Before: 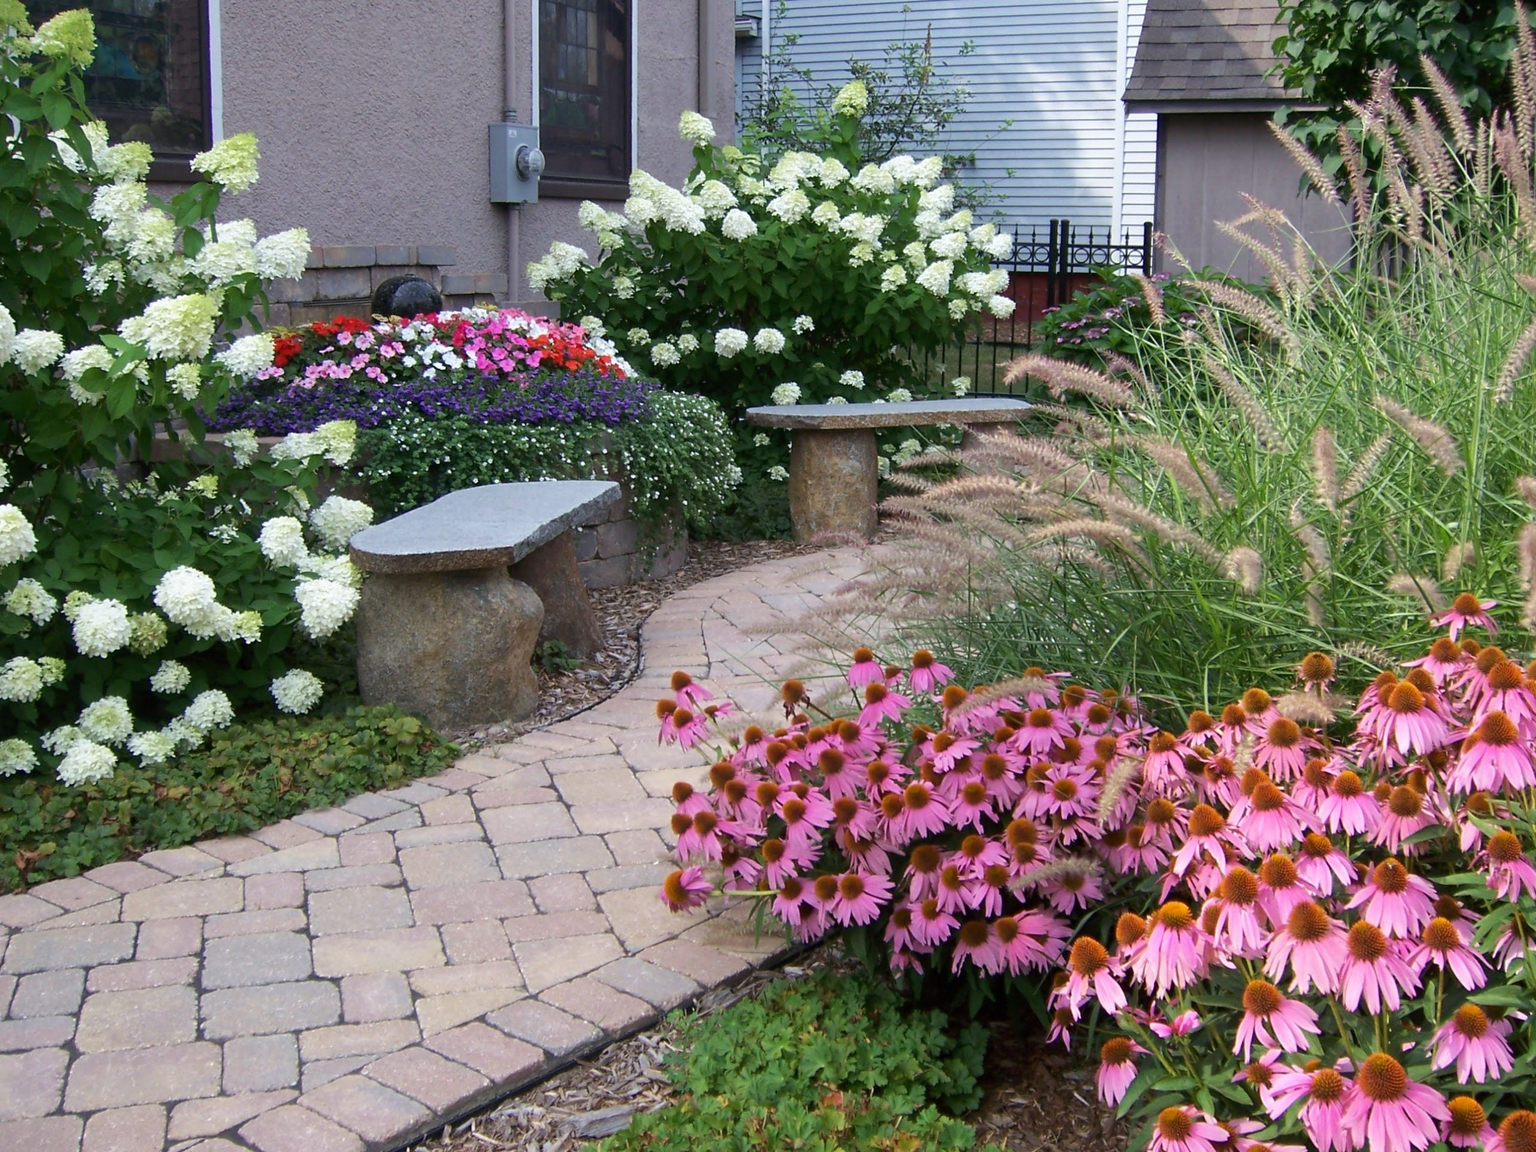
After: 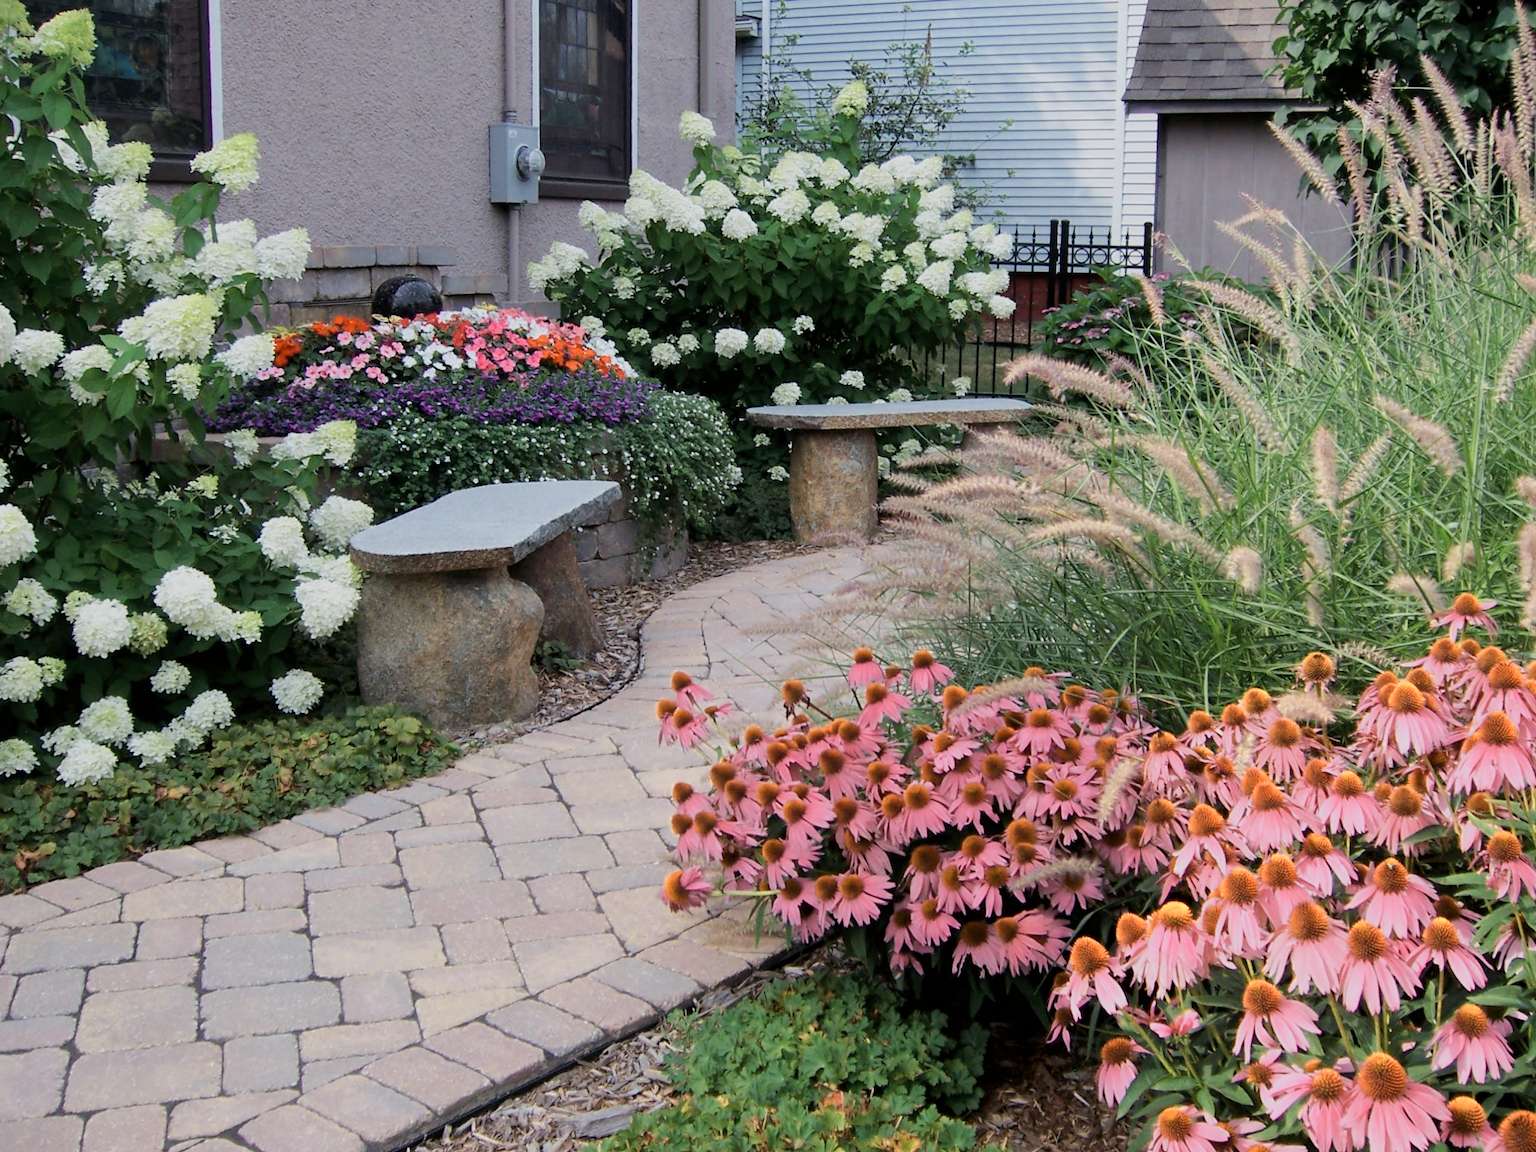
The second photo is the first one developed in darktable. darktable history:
filmic rgb: black relative exposure -7.65 EV, white relative exposure 4.56 EV, hardness 3.61
color zones: curves: ch0 [(0.018, 0.548) (0.197, 0.654) (0.425, 0.447) (0.605, 0.658) (0.732, 0.579)]; ch1 [(0.105, 0.531) (0.224, 0.531) (0.386, 0.39) (0.618, 0.456) (0.732, 0.456) (0.956, 0.421)]; ch2 [(0.039, 0.583) (0.215, 0.465) (0.399, 0.544) (0.465, 0.548) (0.614, 0.447) (0.724, 0.43) (0.882, 0.623) (0.956, 0.632)]
exposure: black level correction 0.001, exposure 0.191 EV, compensate highlight preservation false
